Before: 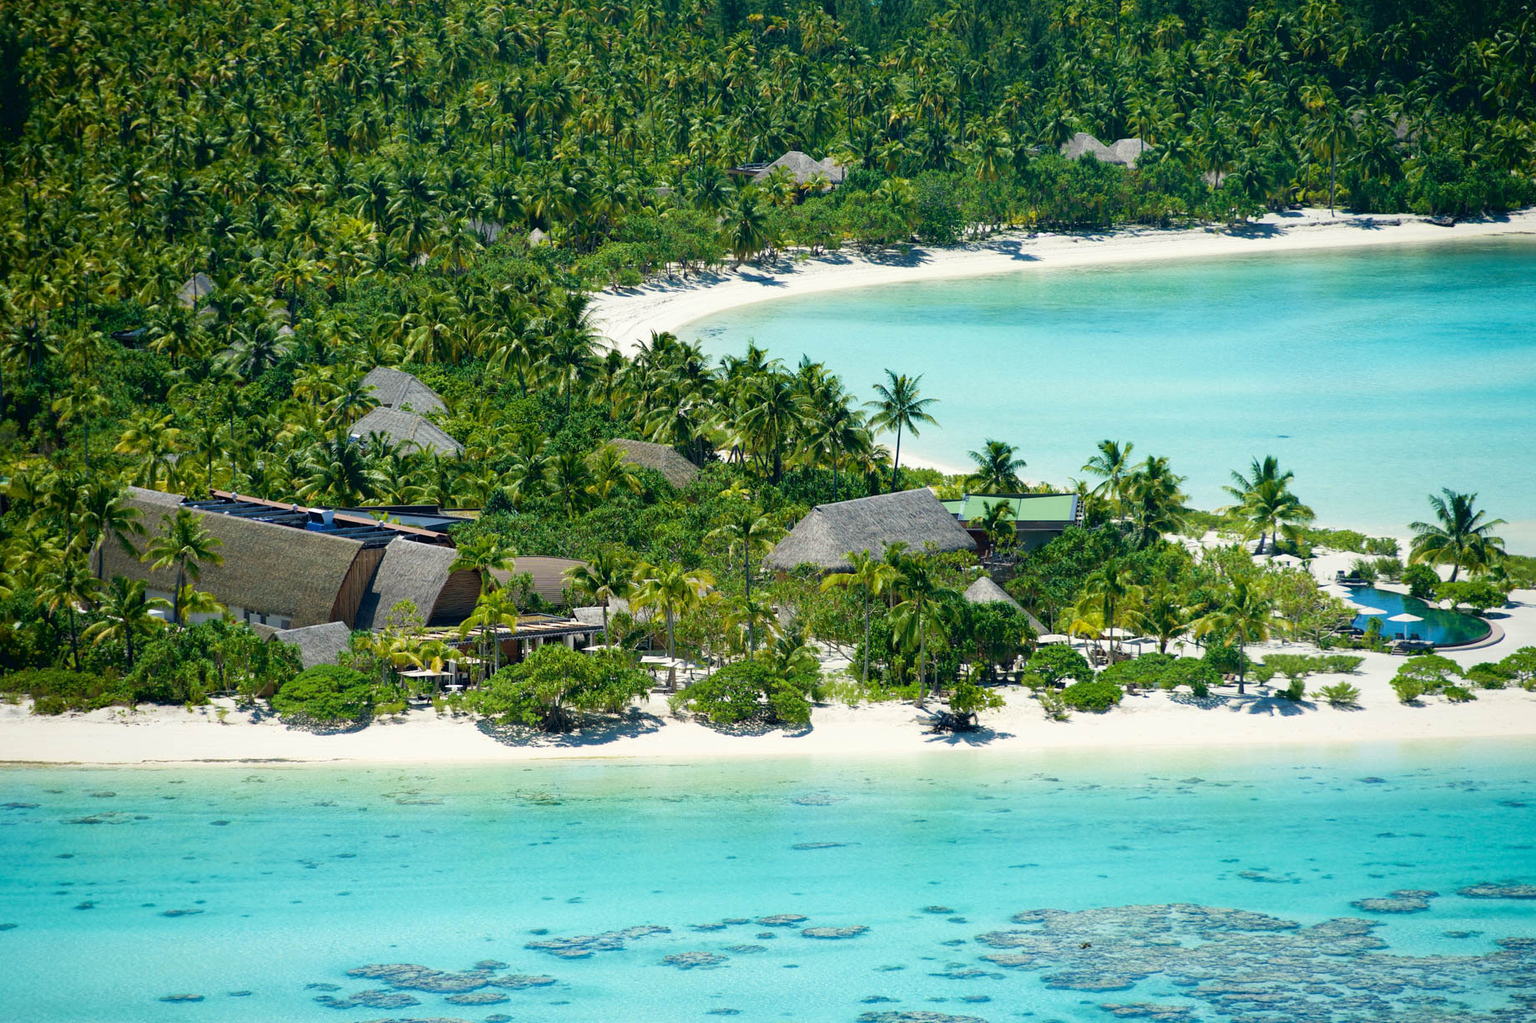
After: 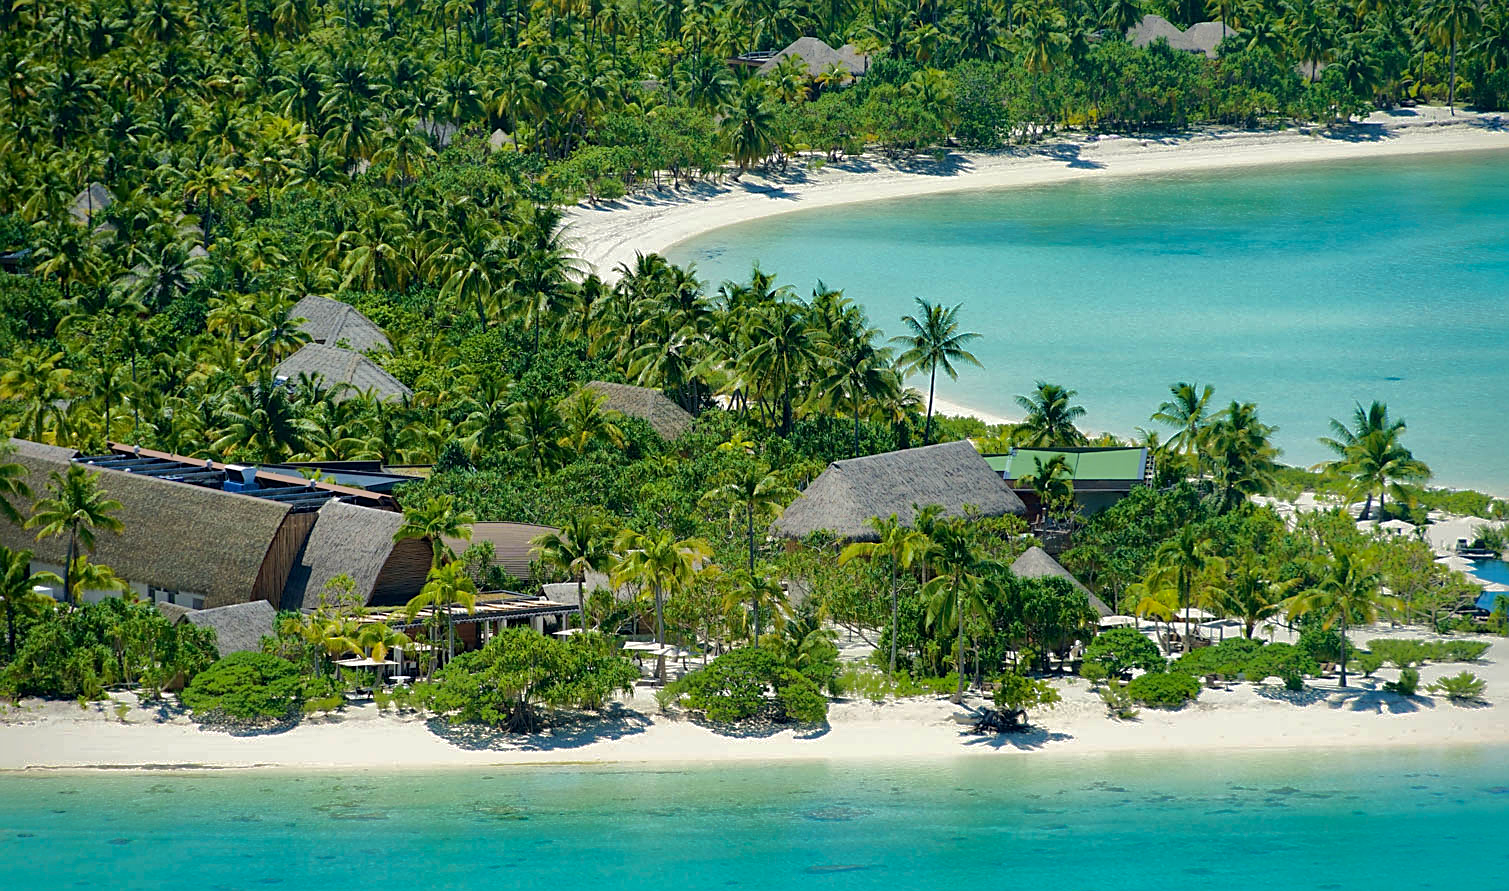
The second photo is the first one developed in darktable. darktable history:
shadows and highlights: shadows -19.91, highlights -73.15
sharpen: on, module defaults
crop: left 7.856%, top 11.836%, right 10.12%, bottom 15.387%
